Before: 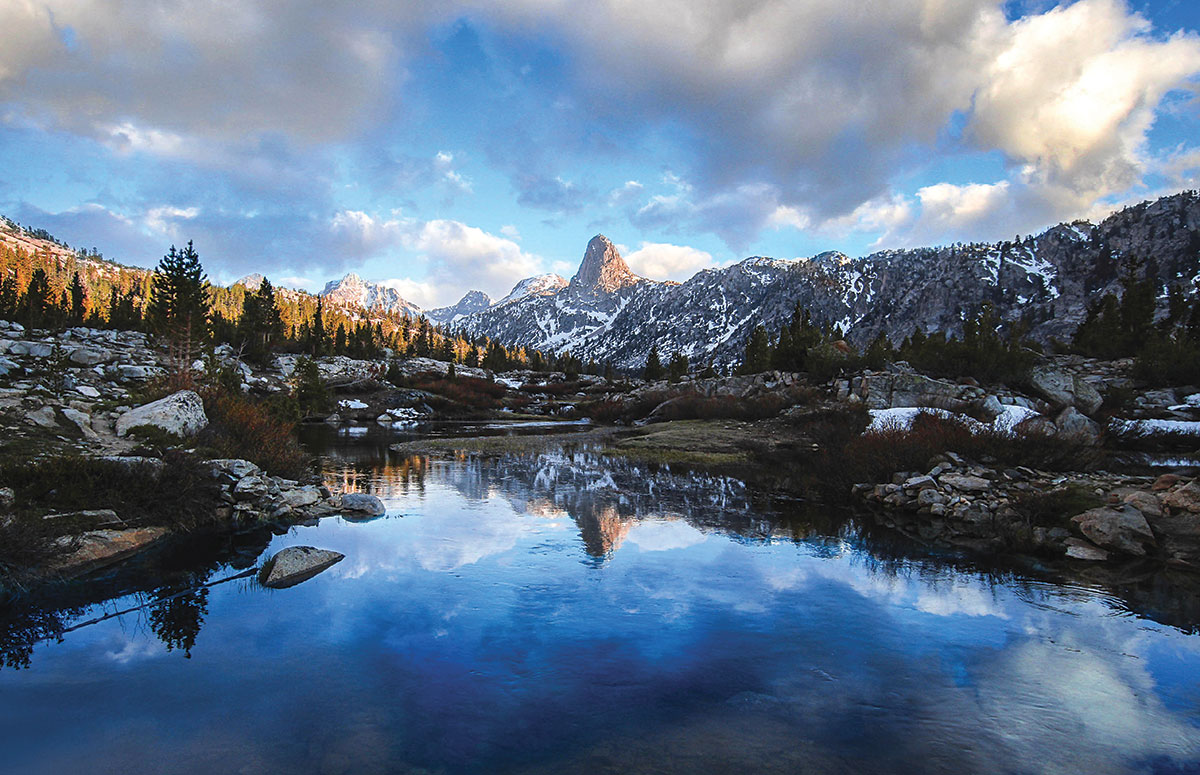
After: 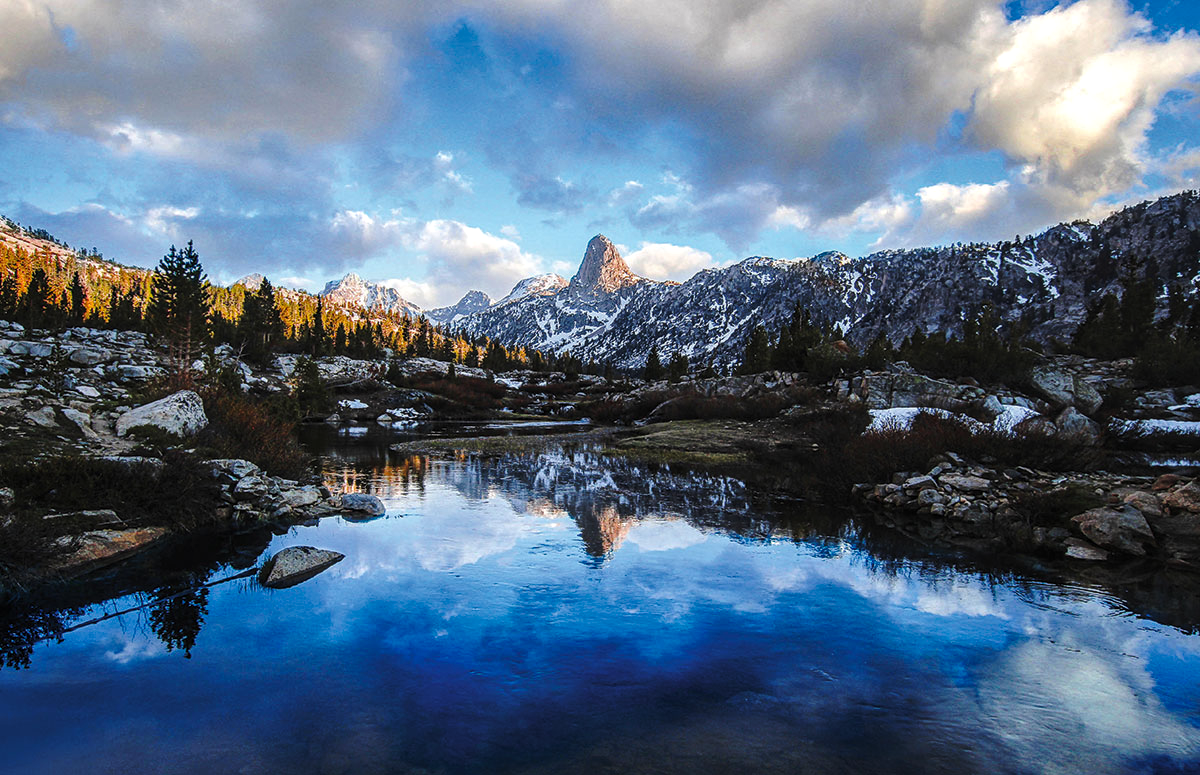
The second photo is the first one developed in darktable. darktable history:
base curve: curves: ch0 [(0, 0) (0.073, 0.04) (0.157, 0.139) (0.492, 0.492) (0.758, 0.758) (1, 1)], preserve colors none
local contrast: on, module defaults
shadows and highlights: shadows 25, highlights -25
